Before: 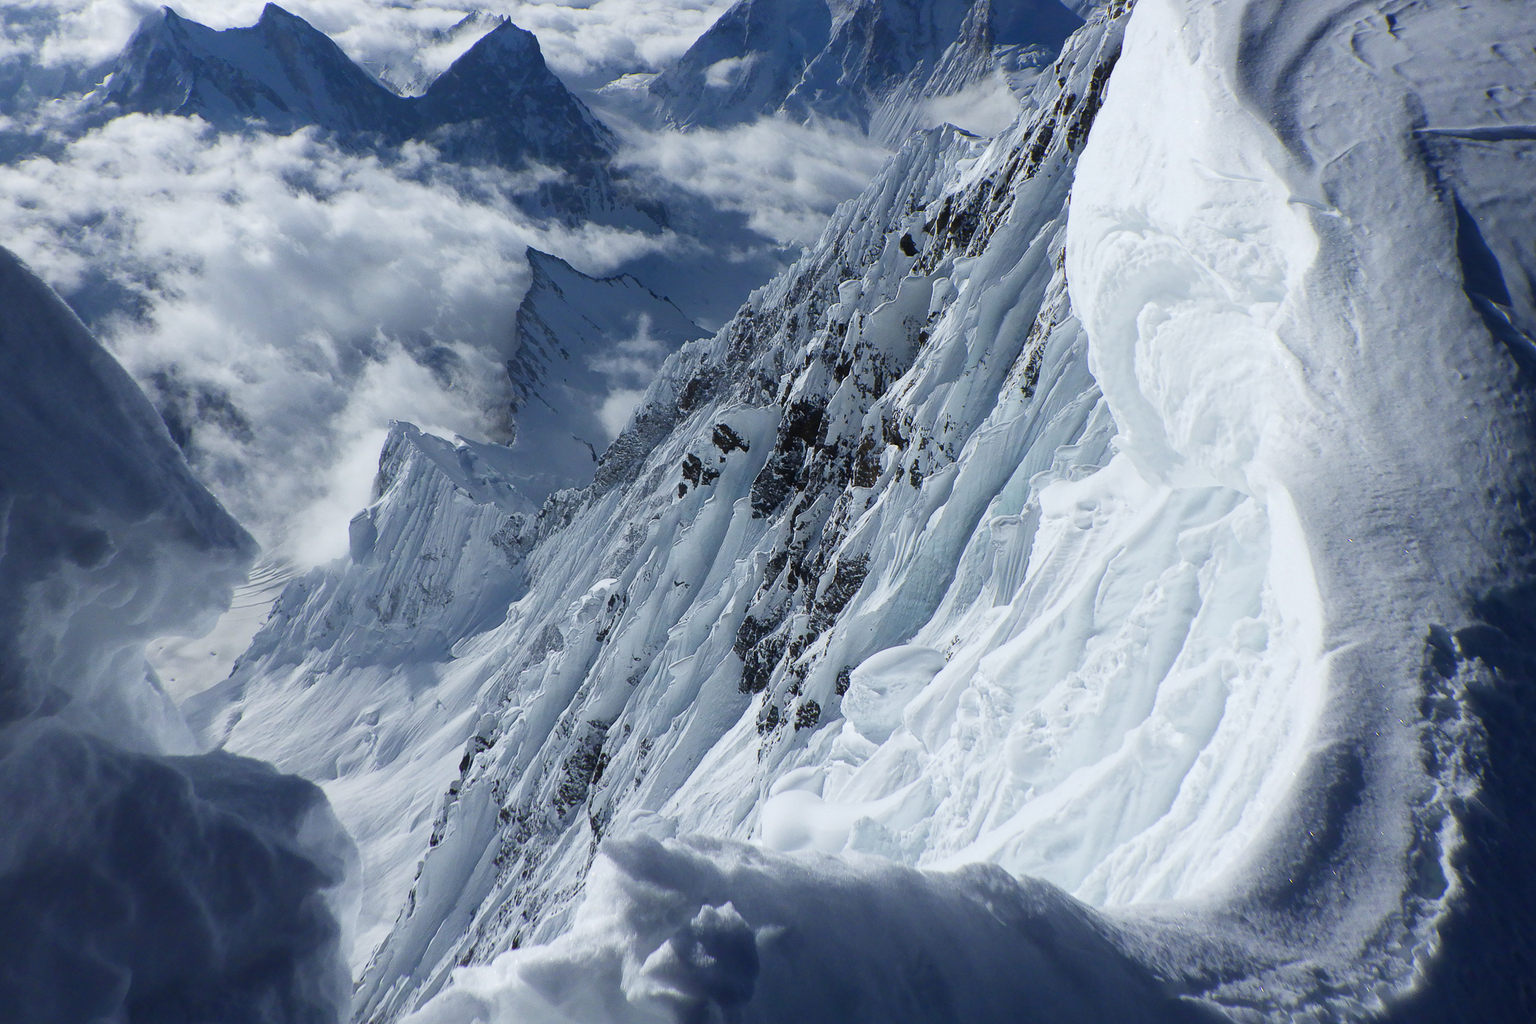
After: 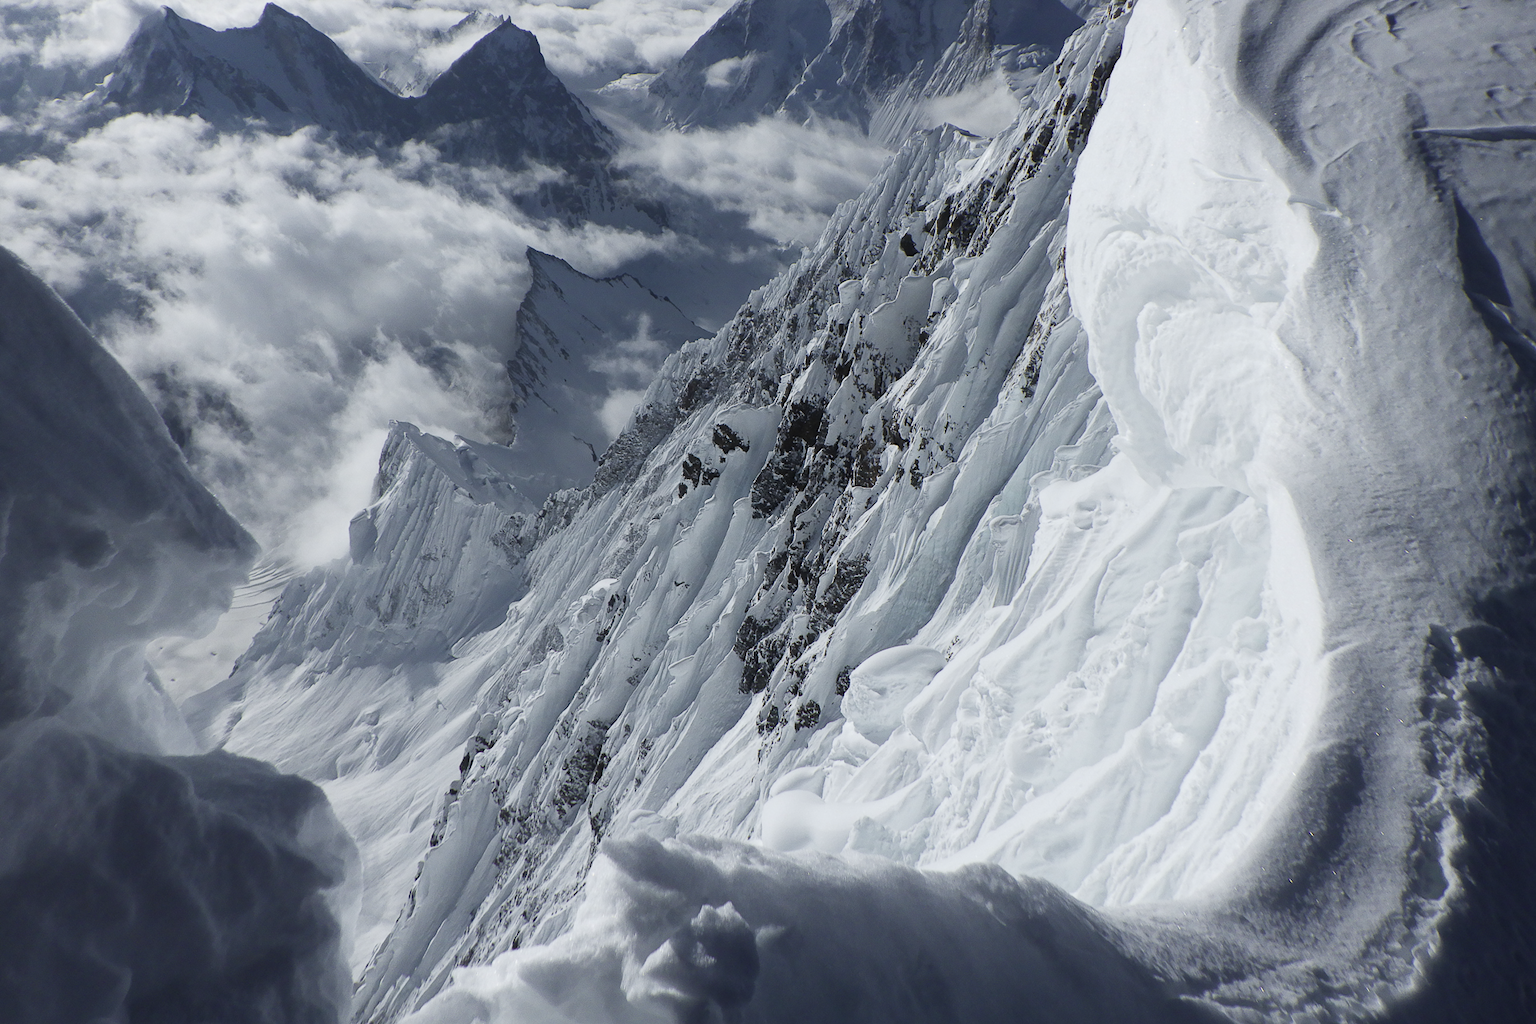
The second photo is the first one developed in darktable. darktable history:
contrast brightness saturation: contrast -0.044, saturation -0.412
